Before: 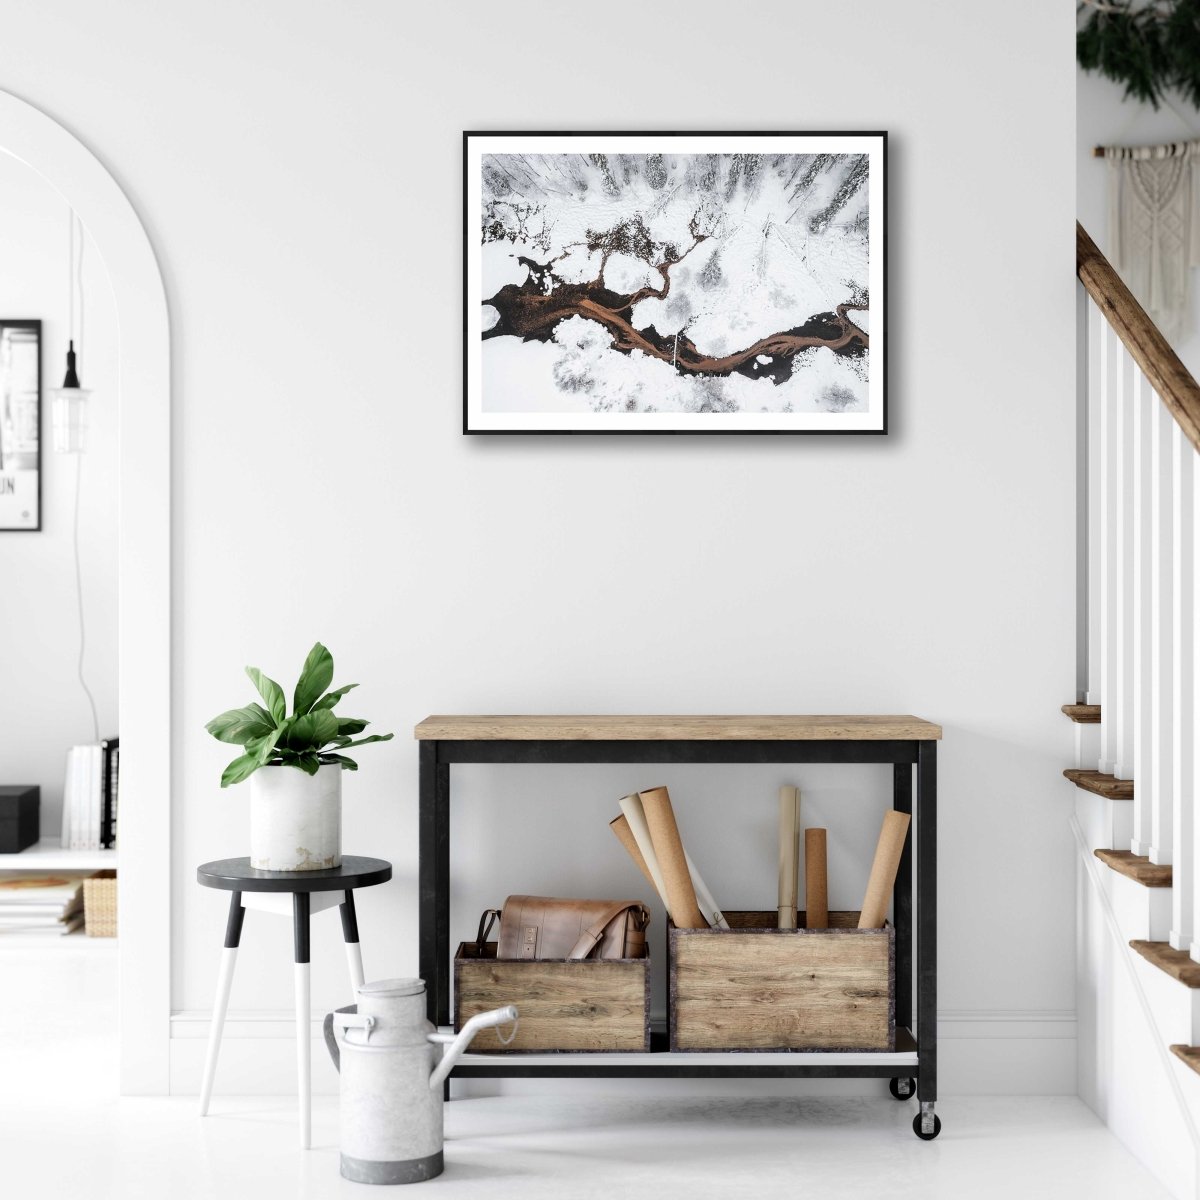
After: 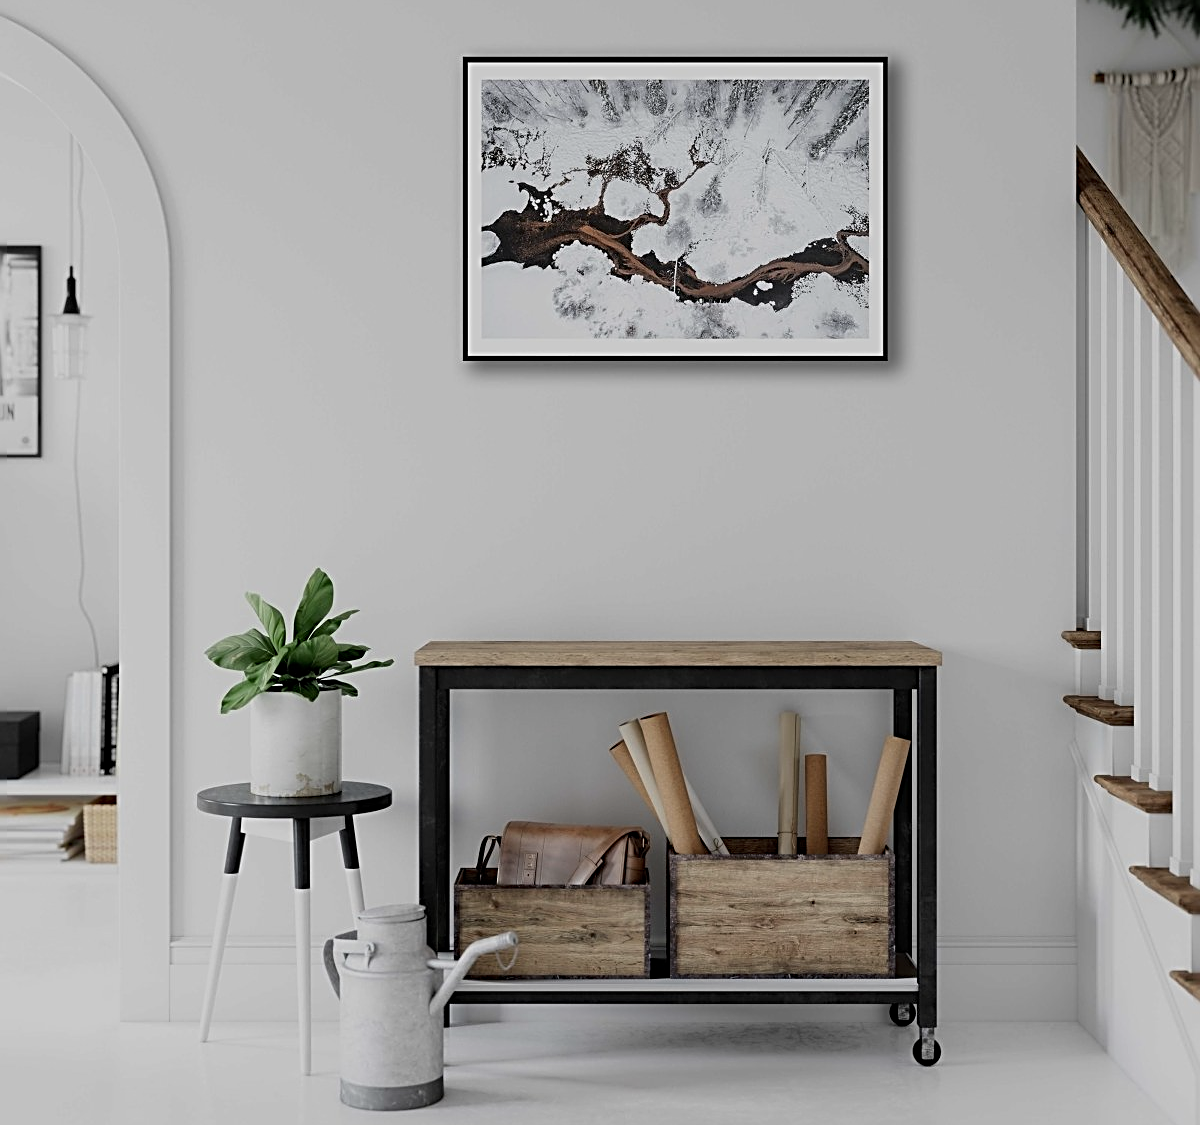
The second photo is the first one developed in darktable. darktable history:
crop and rotate: top 6.25%
exposure: black level correction 0, exposure -0.766 EV, compensate highlight preservation false
sharpen: radius 2.676, amount 0.669
